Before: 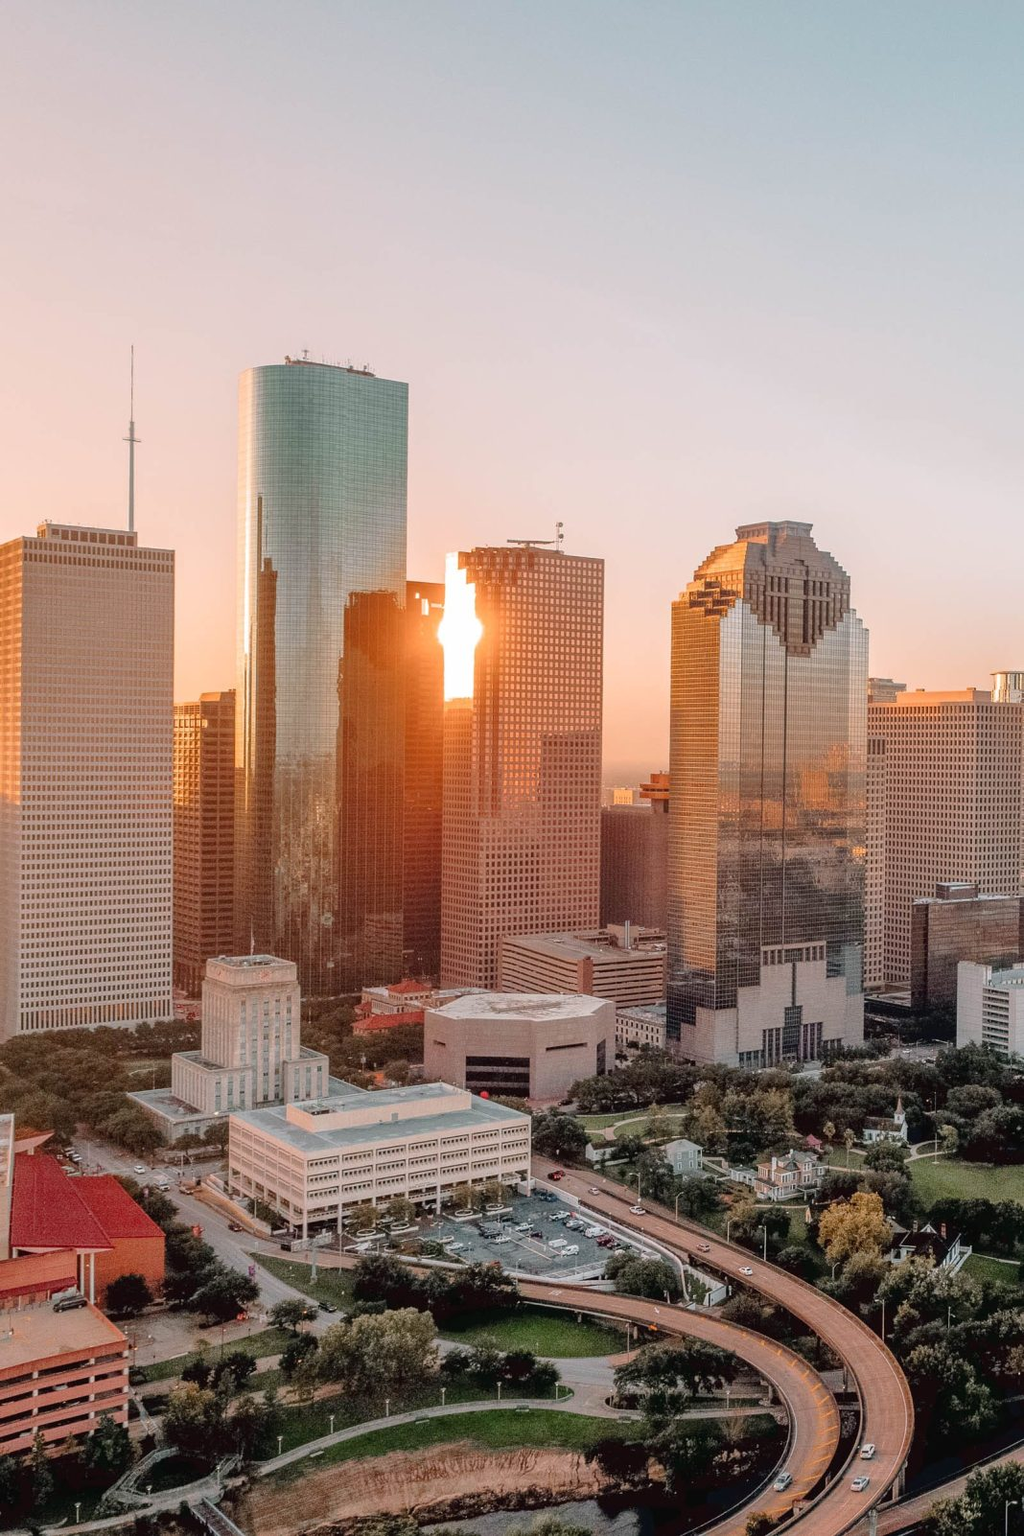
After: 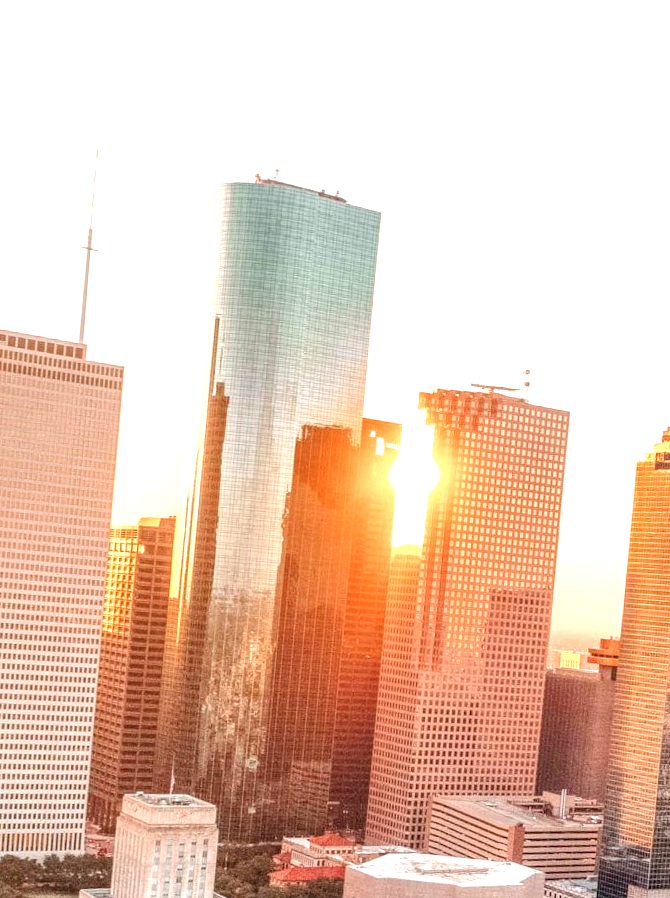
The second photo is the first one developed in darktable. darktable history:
crop and rotate: angle -4.59°, left 2.25%, top 6.737%, right 27.618%, bottom 30.661%
local contrast: on, module defaults
exposure: black level correction 0, exposure 1.199 EV, compensate highlight preservation false
